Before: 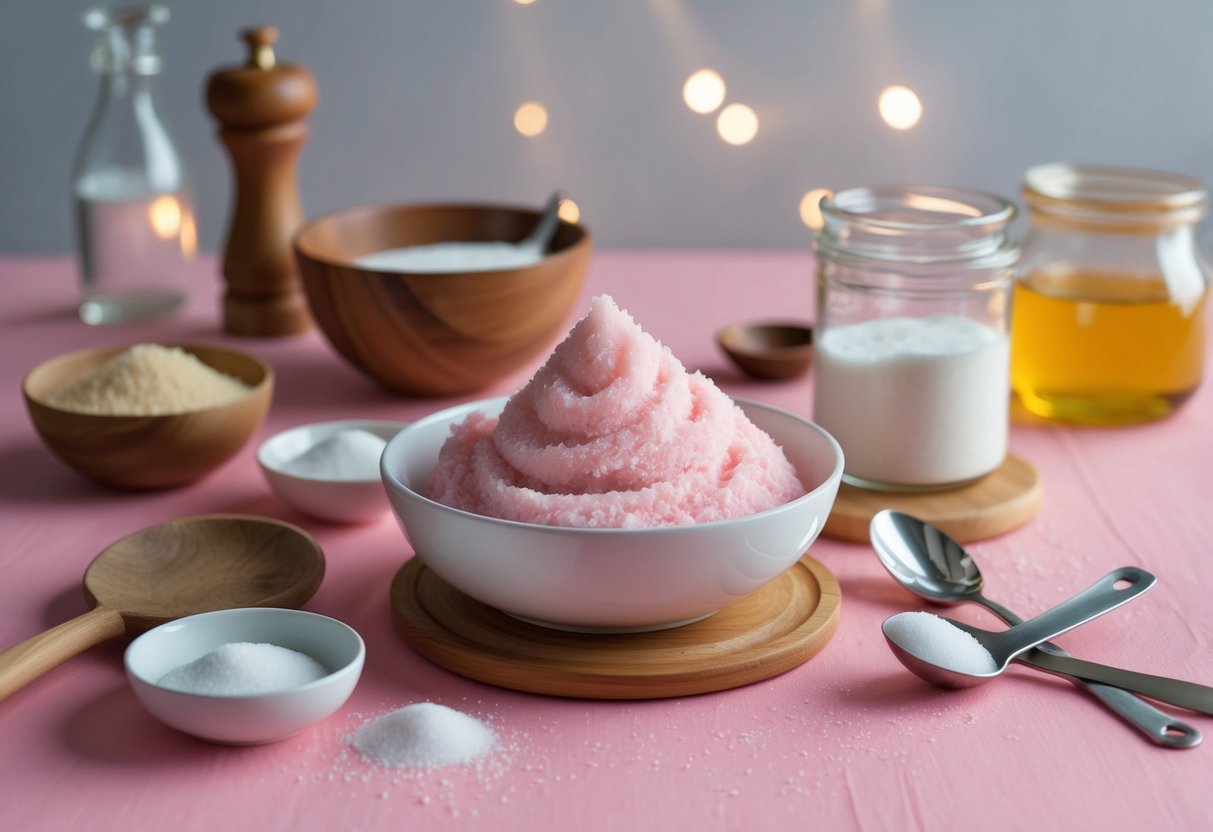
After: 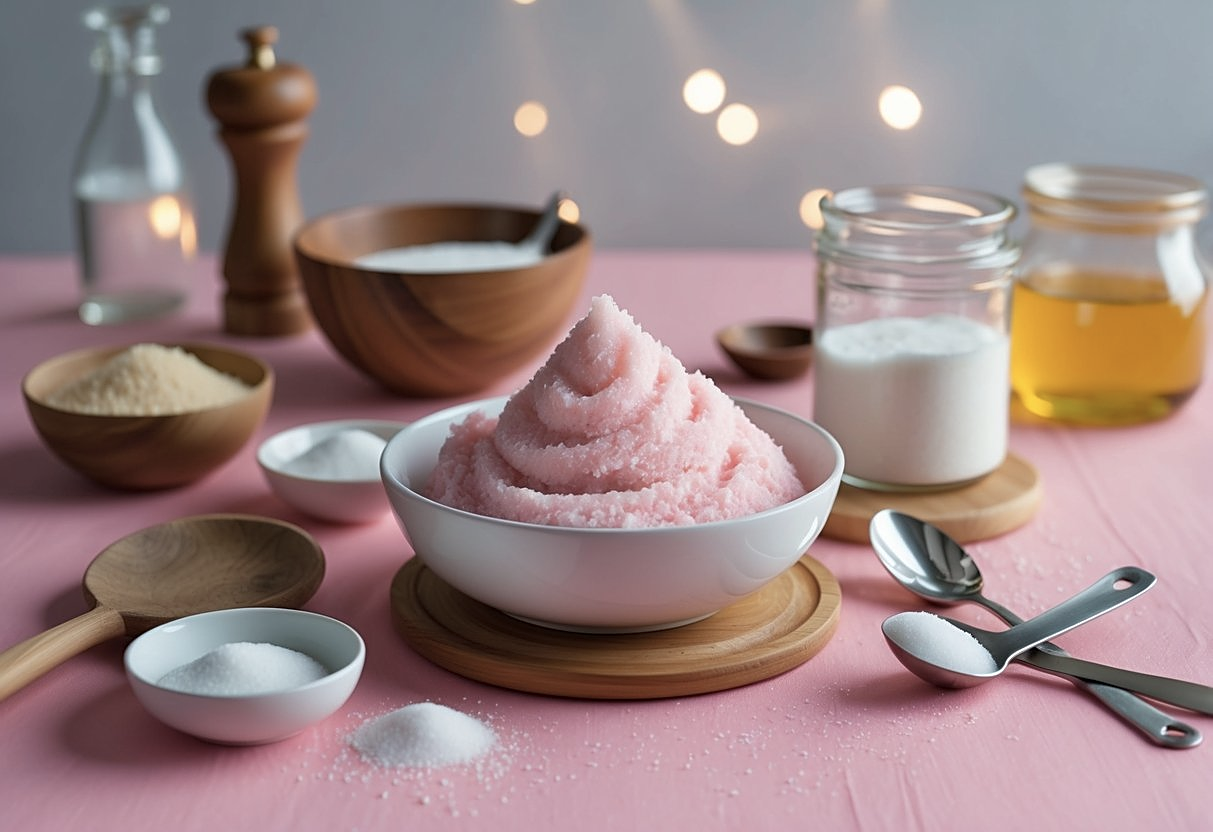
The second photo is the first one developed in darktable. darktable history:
contrast brightness saturation: saturation -0.17
sharpen: on, module defaults
